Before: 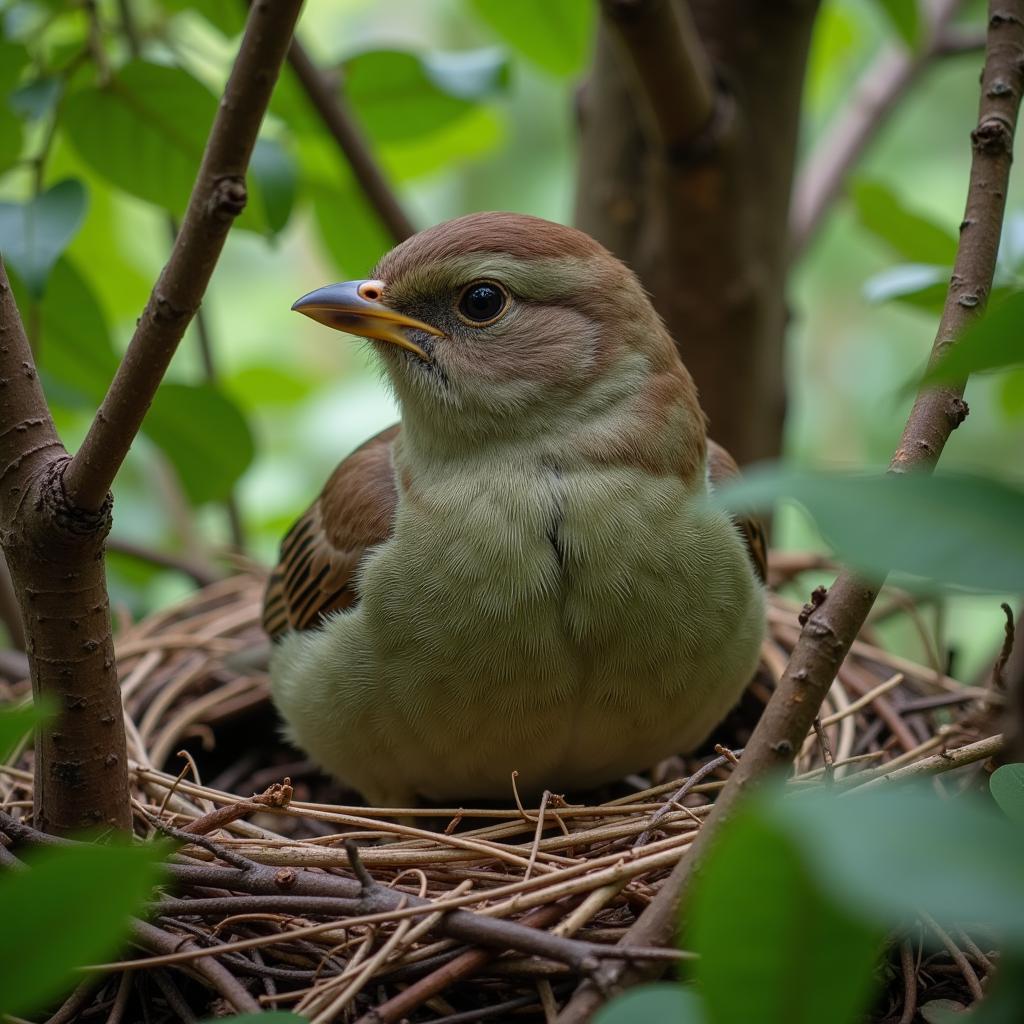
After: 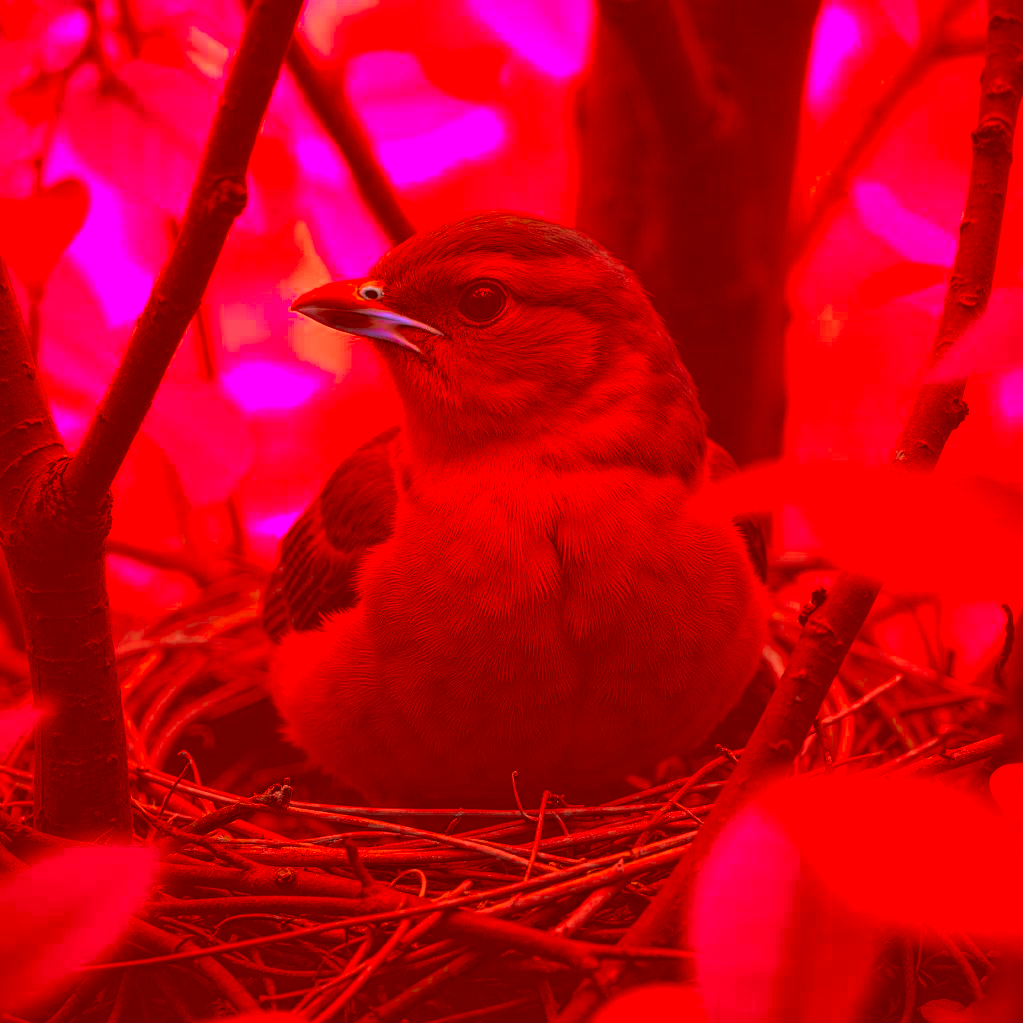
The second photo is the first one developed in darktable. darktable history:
contrast brightness saturation: contrast 0.073, brightness 0.074, saturation 0.183
crop and rotate: left 0.074%, bottom 0.005%
color zones: curves: ch0 [(0, 0.5) (0.125, 0.4) (0.25, 0.5) (0.375, 0.4) (0.5, 0.4) (0.625, 0.35) (0.75, 0.35) (0.875, 0.5)]; ch1 [(0, 0.35) (0.125, 0.45) (0.25, 0.35) (0.375, 0.35) (0.5, 0.35) (0.625, 0.35) (0.75, 0.45) (0.875, 0.35)]; ch2 [(0, 0.6) (0.125, 0.5) (0.25, 0.5) (0.375, 0.6) (0.5, 0.6) (0.625, 0.5) (0.75, 0.5) (0.875, 0.5)]
local contrast: mode bilateral grid, contrast 21, coarseness 49, detail 102%, midtone range 0.2
color correction: highlights a* -39.41, highlights b* -39.47, shadows a* -39.86, shadows b* -39.73, saturation -2.97
